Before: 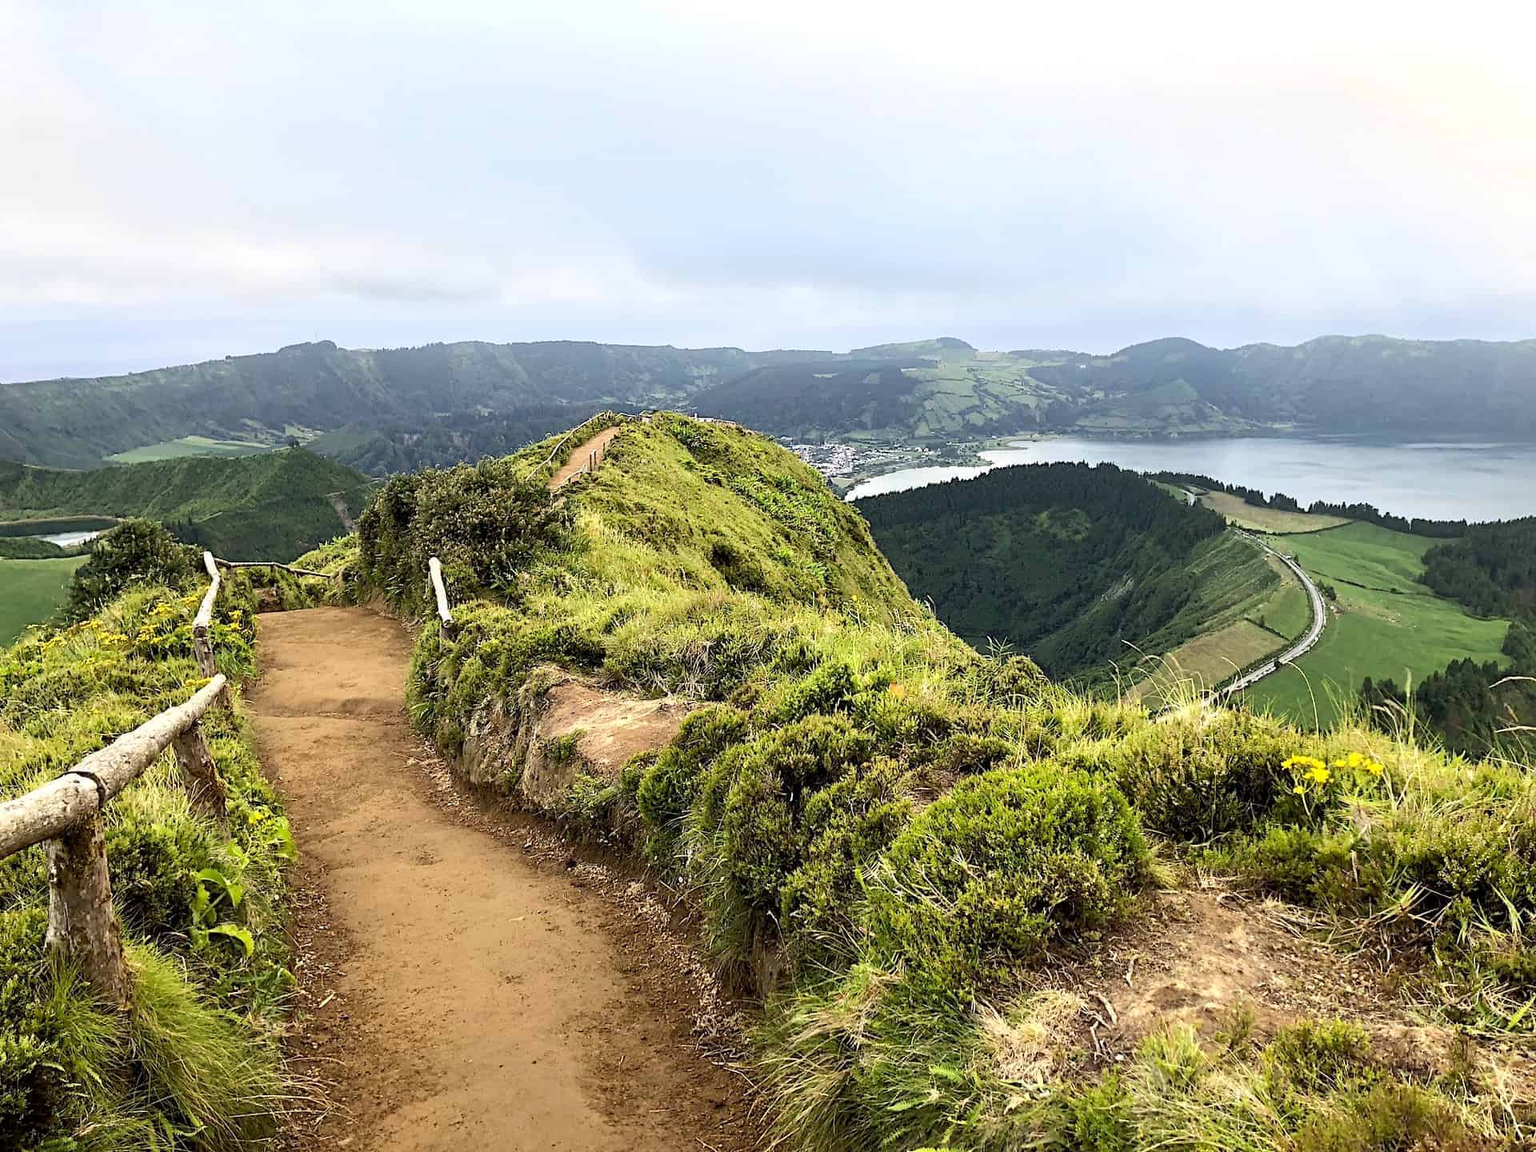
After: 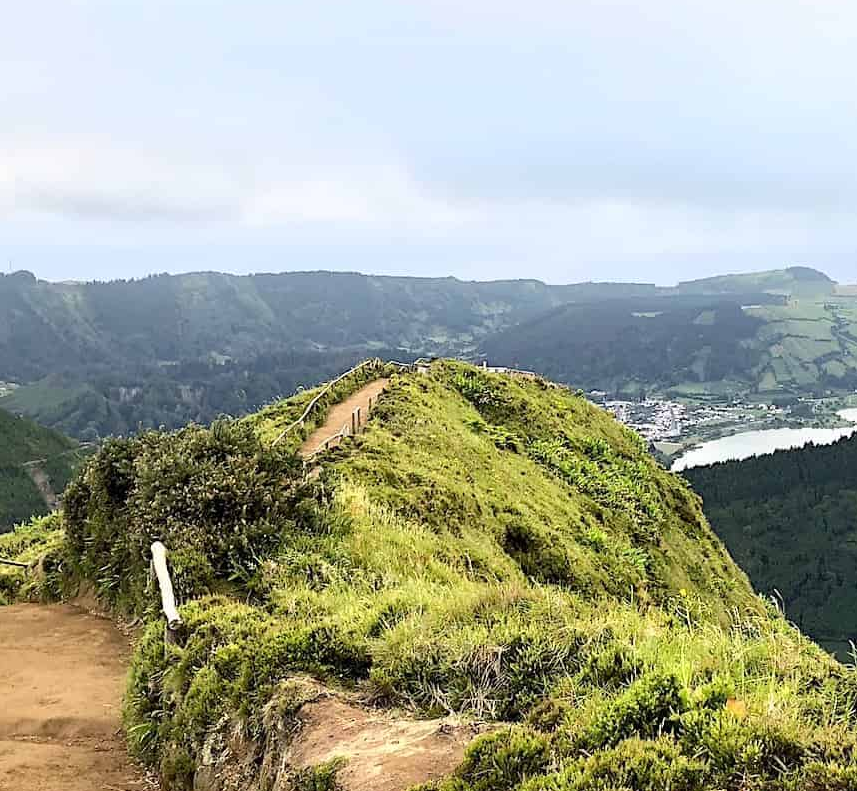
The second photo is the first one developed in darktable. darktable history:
crop: left 20.072%, top 10.769%, right 35.268%, bottom 34.259%
